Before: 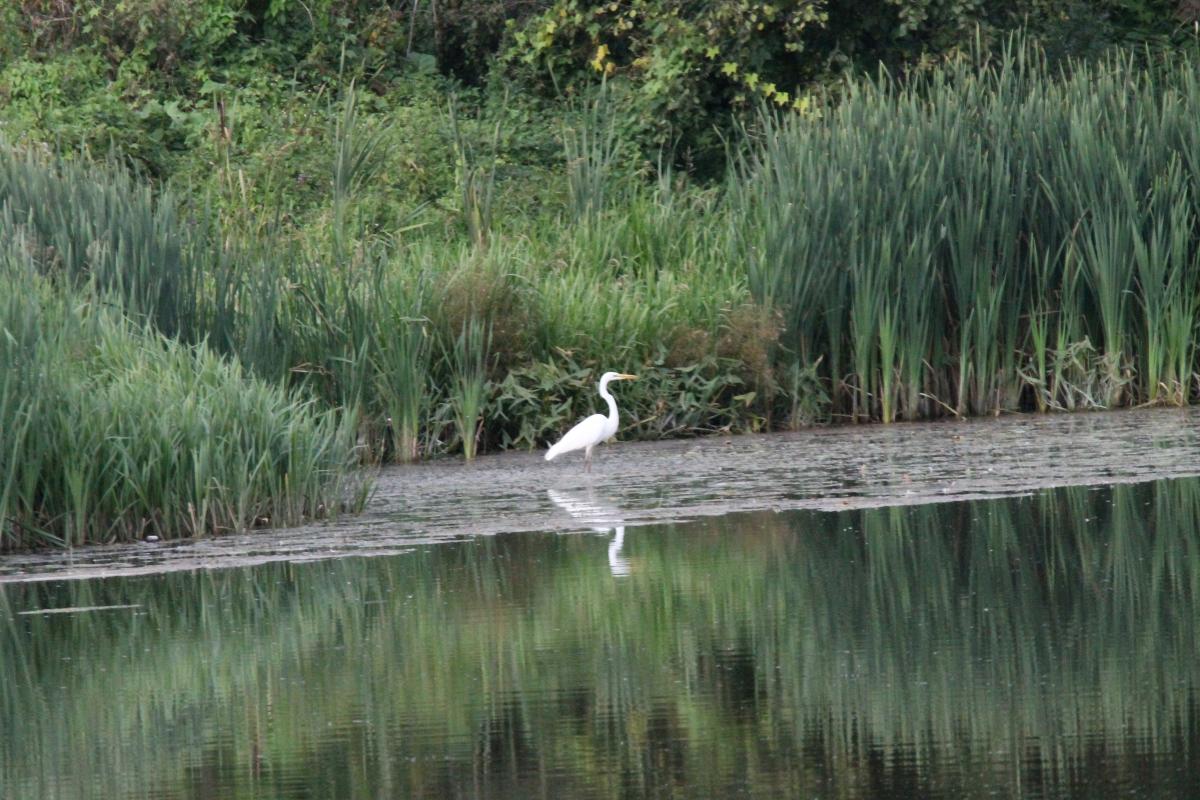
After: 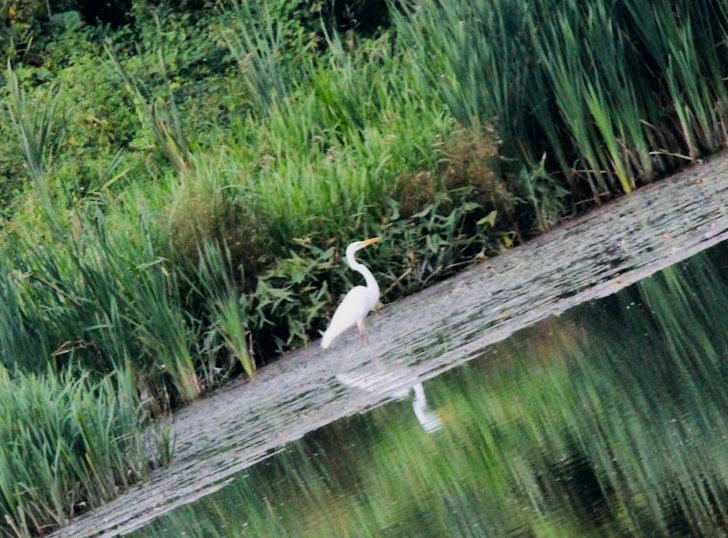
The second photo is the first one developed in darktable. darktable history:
filmic rgb: black relative exposure -7.65 EV, white relative exposure 4.56 EV, hardness 3.61
color balance rgb: global offset › chroma 0.098%, global offset › hue 250.95°, perceptual saturation grading › global saturation 18.137%, perceptual brilliance grading › highlights 17.767%, perceptual brilliance grading › mid-tones 31.775%, perceptual brilliance grading › shadows -31.291%, global vibrance 40.009%
crop and rotate: angle 20.82°, left 6.911%, right 3.995%, bottom 1.172%
